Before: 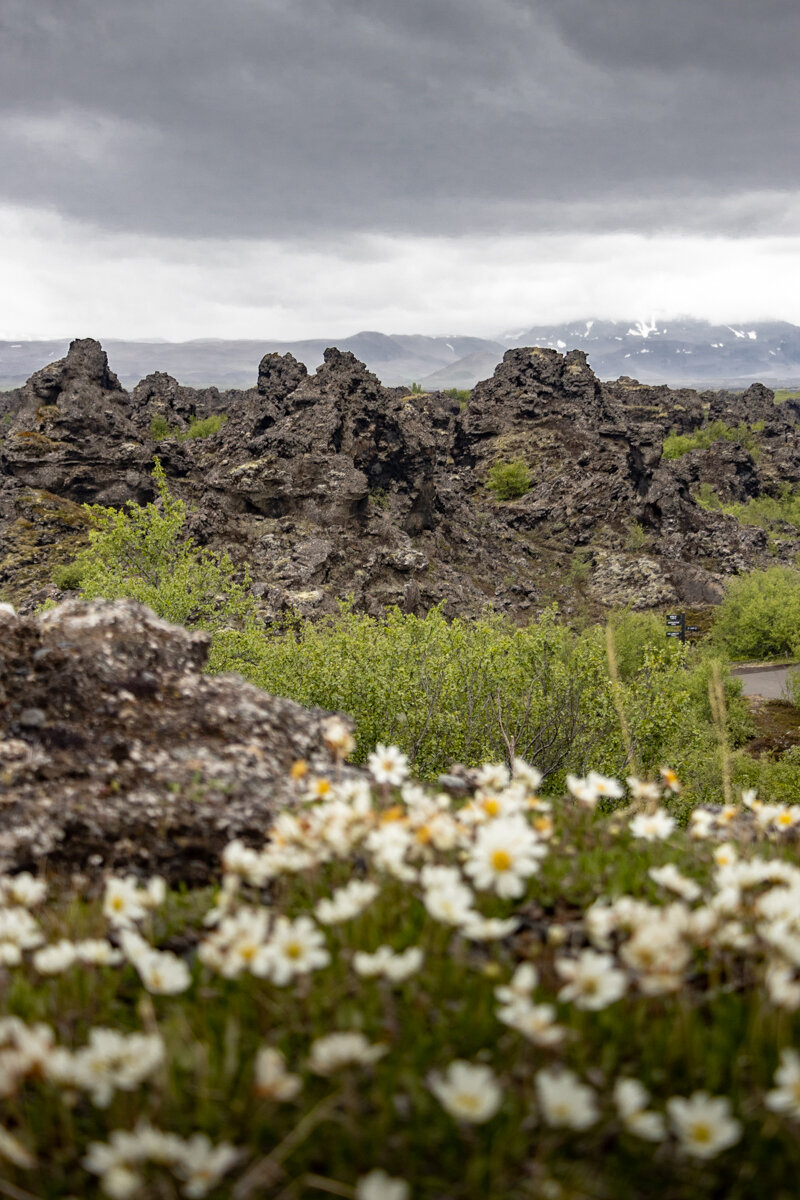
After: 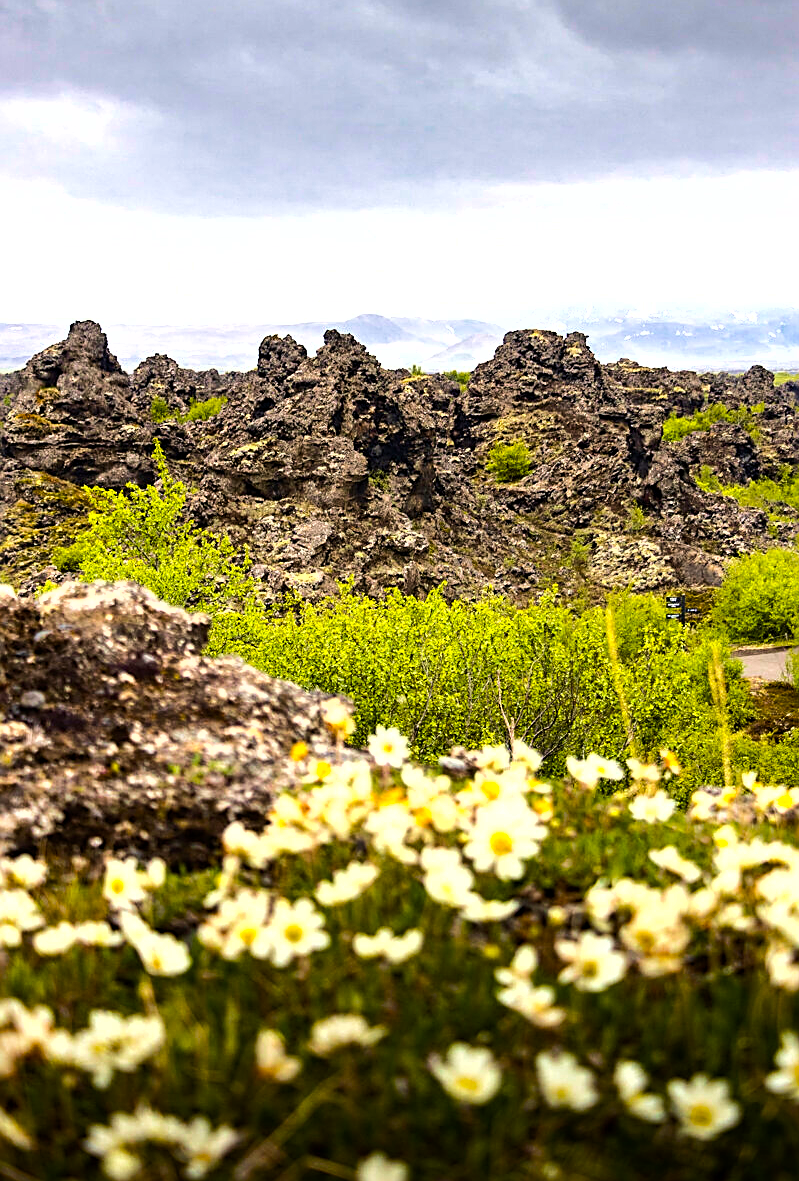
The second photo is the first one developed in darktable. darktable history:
crop: top 1.554%, right 0.027%
sharpen: on, module defaults
velvia: on, module defaults
shadows and highlights: radius 331.19, shadows 55.25, highlights -98.97, compress 94.28%, soften with gaussian
tone equalizer: -8 EV -1.06 EV, -7 EV -0.993 EV, -6 EV -0.898 EV, -5 EV -0.601 EV, -3 EV 0.582 EV, -2 EV 0.85 EV, -1 EV 1.01 EV, +0 EV 1.06 EV, edges refinement/feathering 500, mask exposure compensation -1.57 EV, preserve details no
exposure: exposure 0.246 EV, compensate highlight preservation false
color balance rgb: shadows lift › hue 86.5°, perceptual saturation grading › global saturation 25.488%, perceptual brilliance grading › mid-tones 9.404%, perceptual brilliance grading › shadows 15.178%, global vibrance 50.227%
